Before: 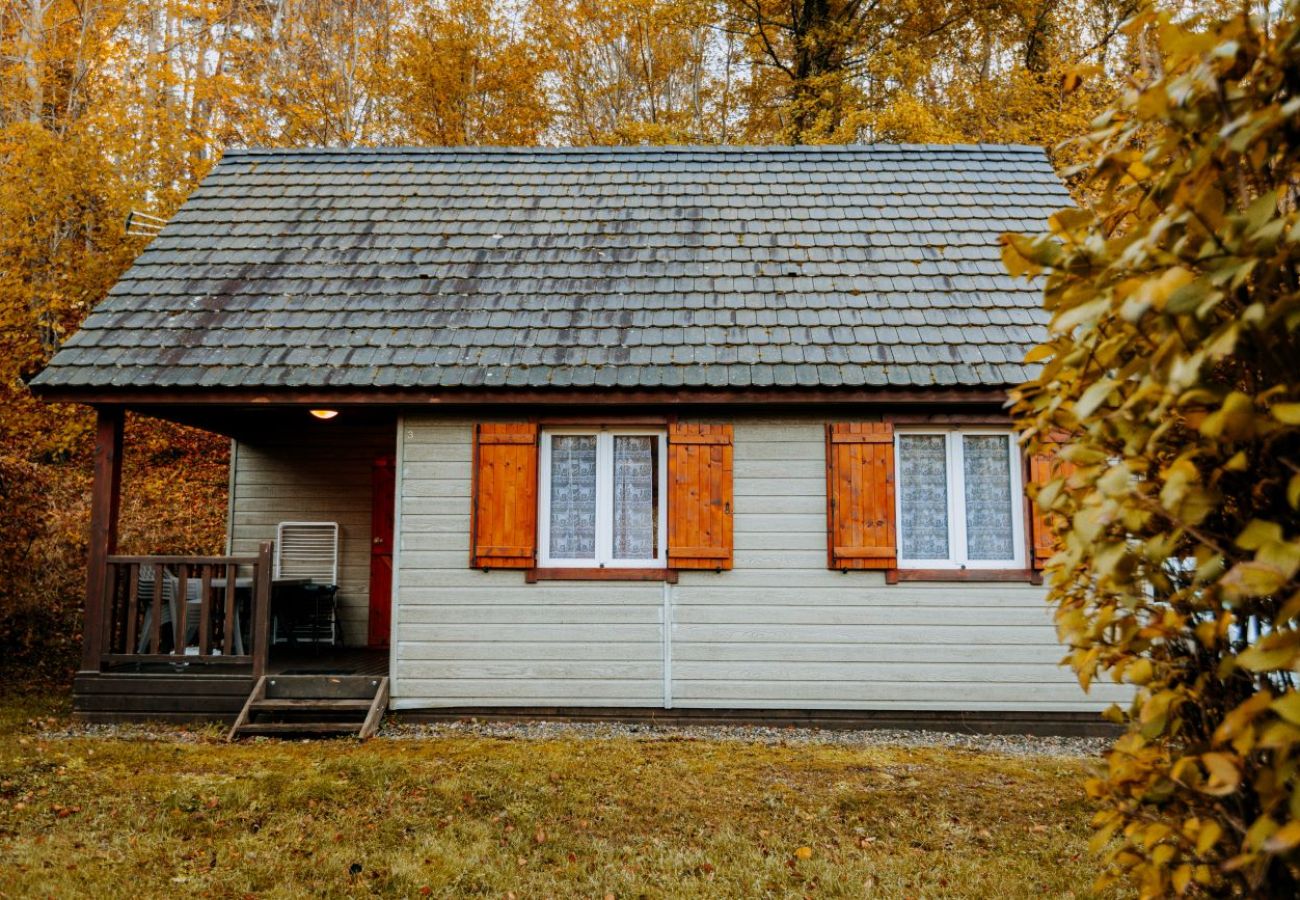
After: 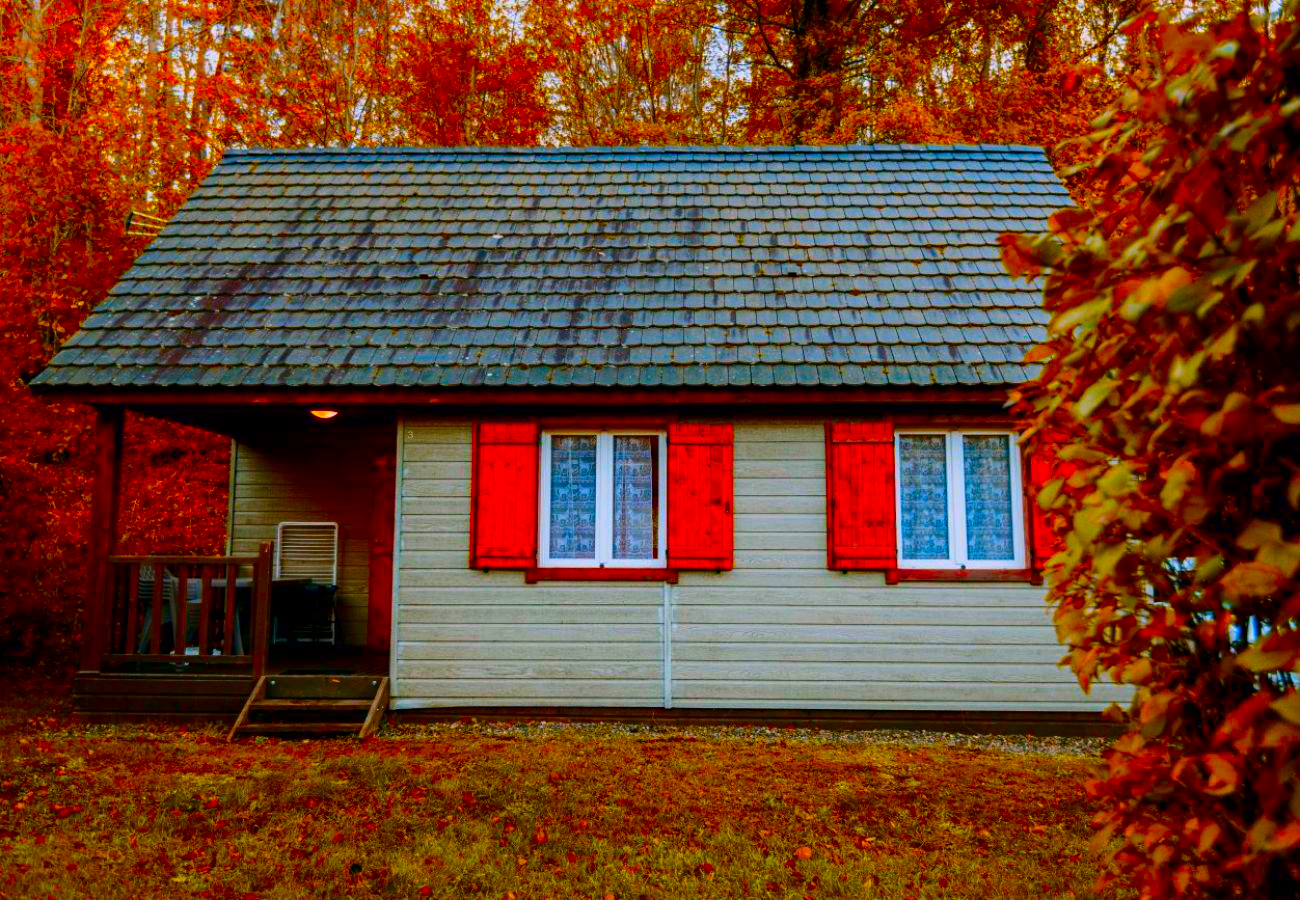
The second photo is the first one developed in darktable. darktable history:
contrast brightness saturation: brightness -0.254, saturation 0.202
color correction: highlights a* 1.49, highlights b* -1.88, saturation 2.45
